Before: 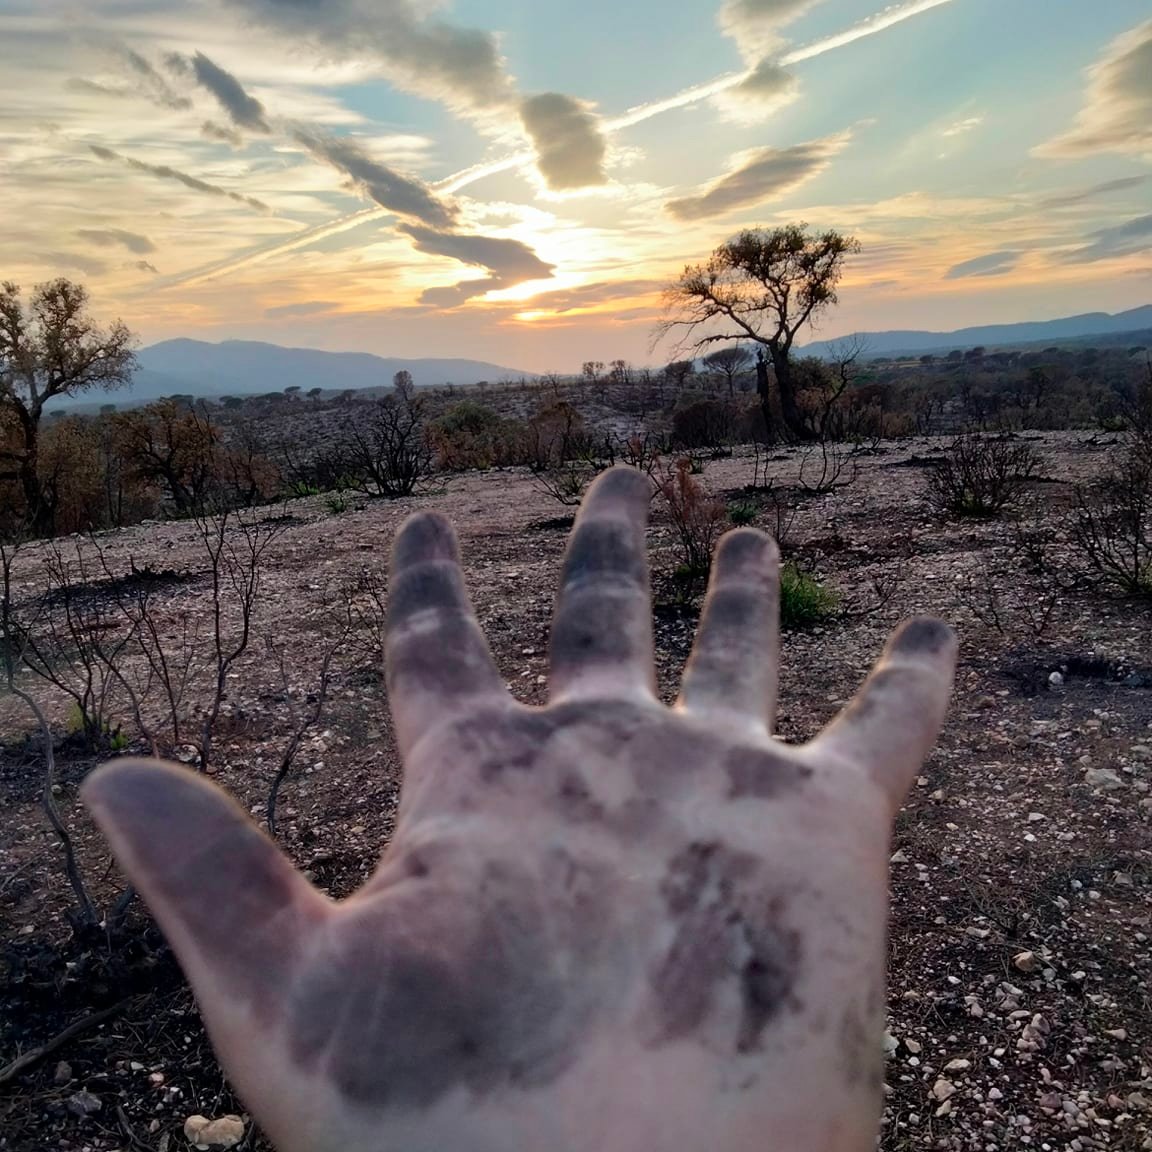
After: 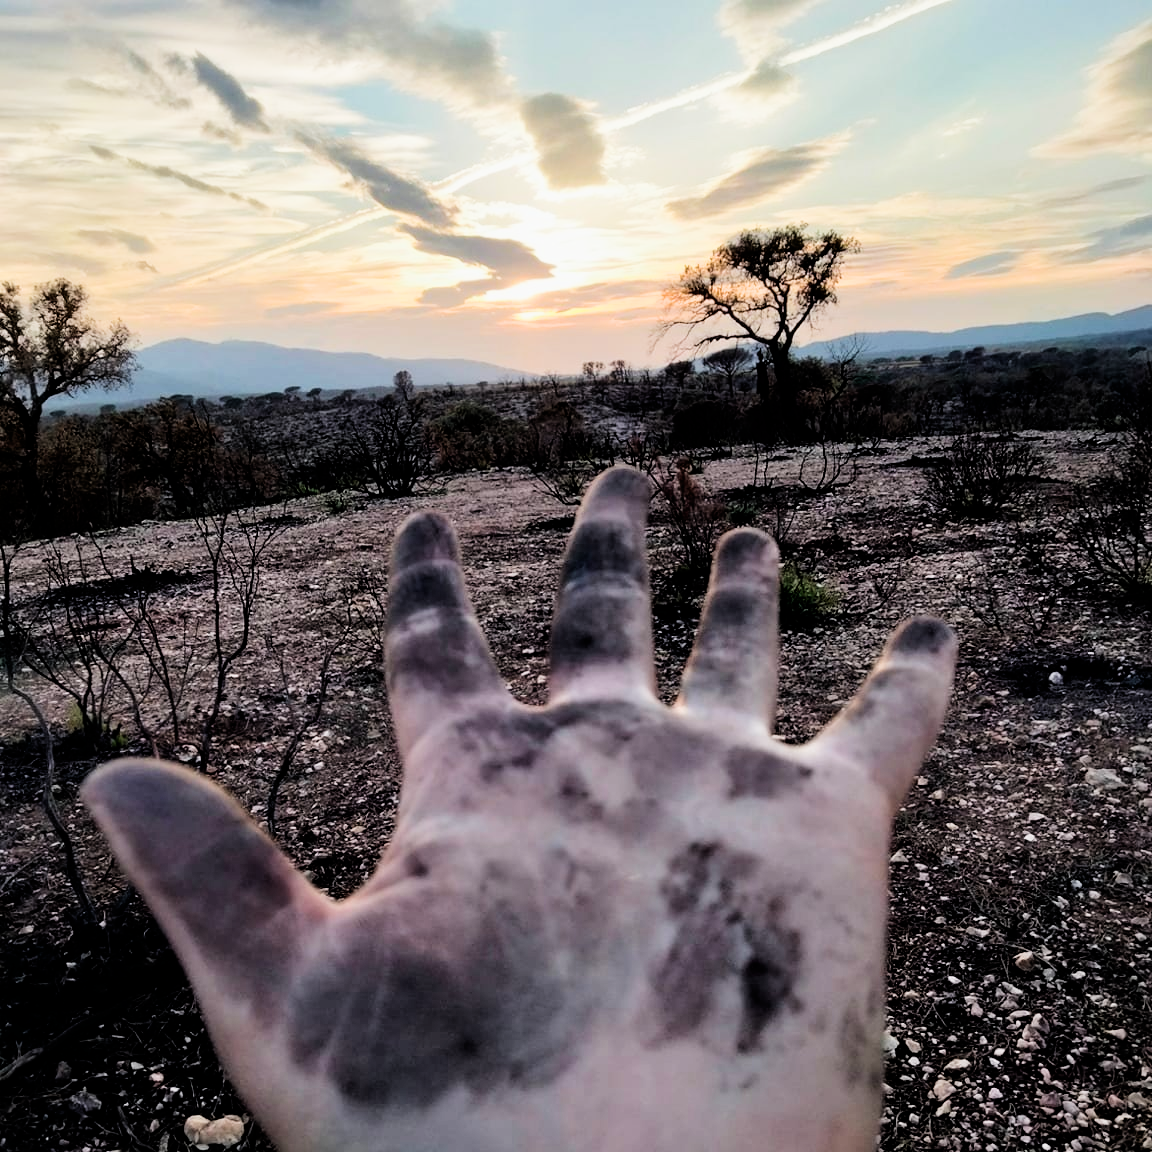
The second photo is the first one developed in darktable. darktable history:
filmic rgb: black relative exposure -5 EV, white relative exposure 3.5 EV, hardness 3.19, contrast 1.4, highlights saturation mix -50%
exposure: black level correction 0.001, exposure 0.5 EV, compensate exposure bias true, compensate highlight preservation false
